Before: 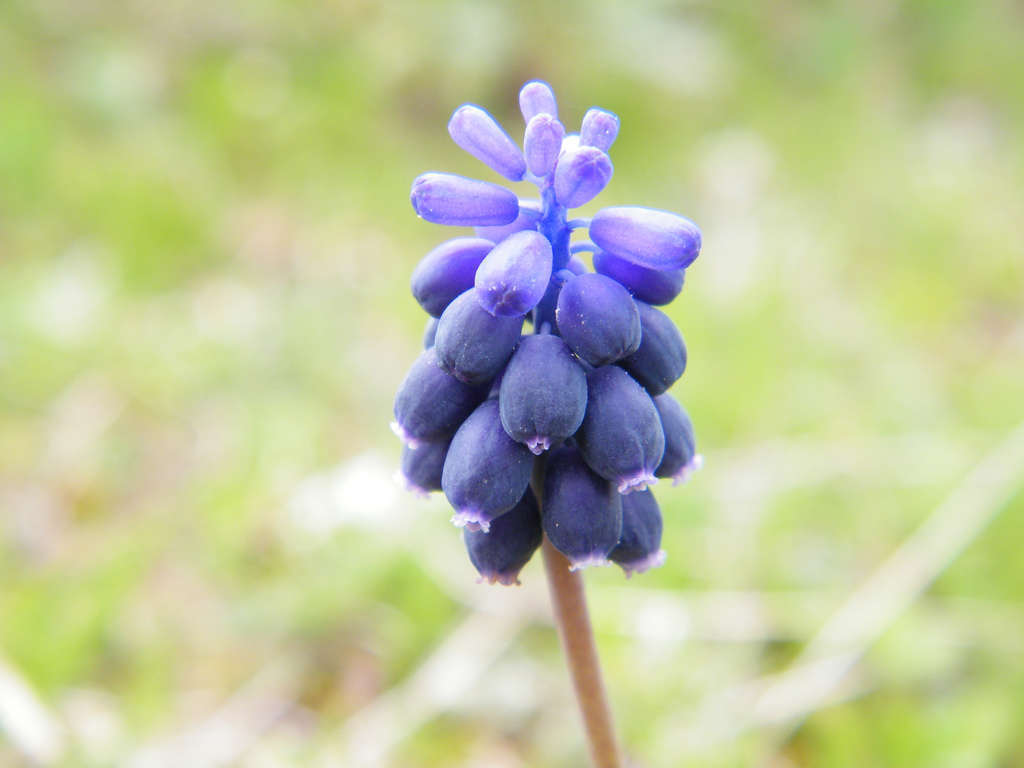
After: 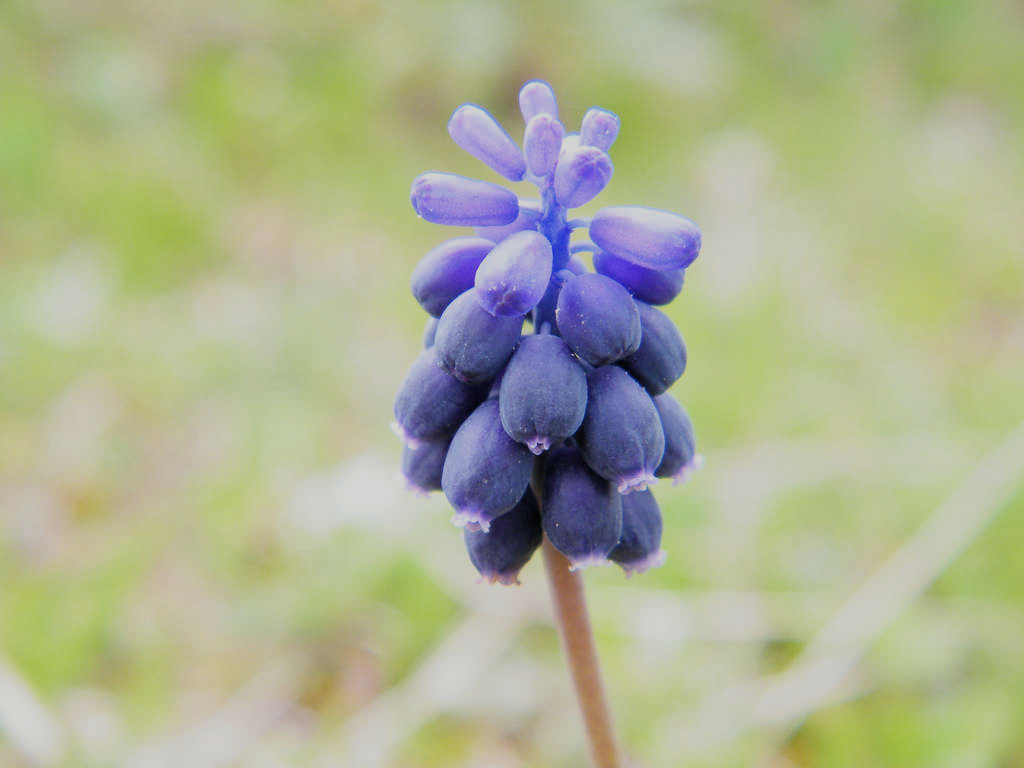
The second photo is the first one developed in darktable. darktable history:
filmic rgb: black relative exposure -7.65 EV, white relative exposure 4.56 EV, hardness 3.61, contrast 0.986
